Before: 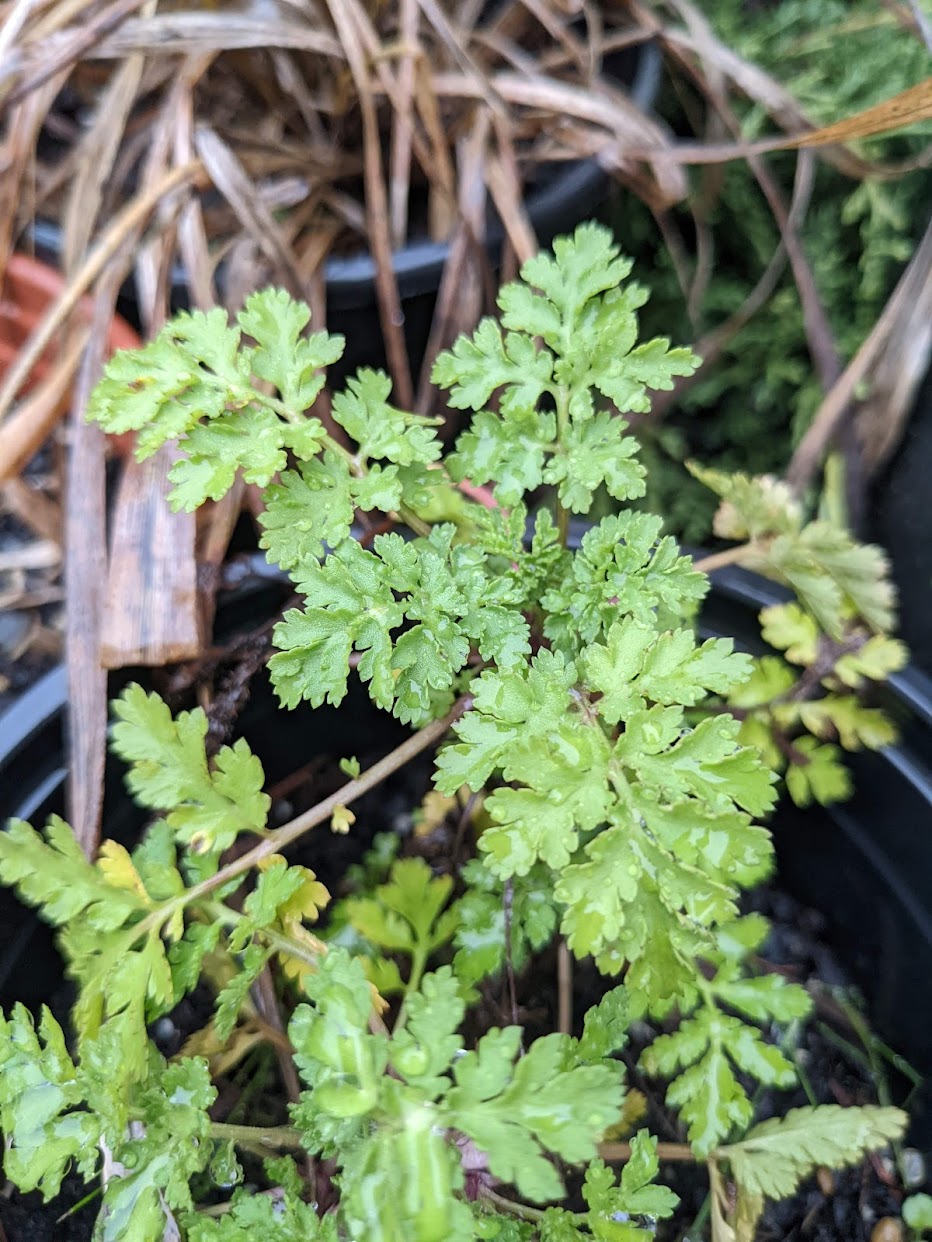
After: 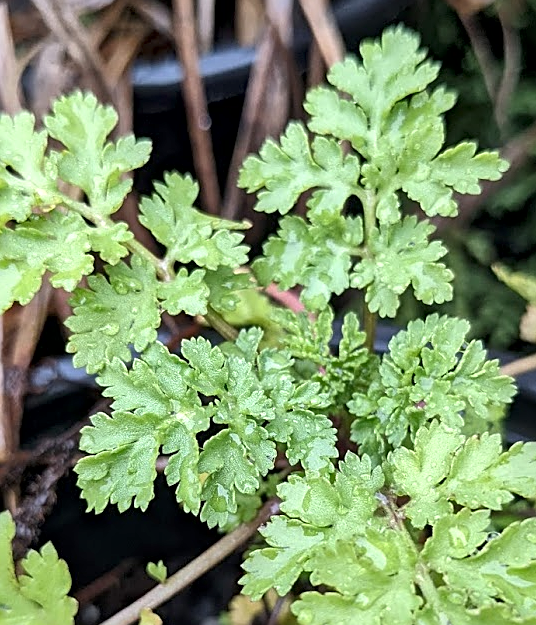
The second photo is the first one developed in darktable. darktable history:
sharpen: on, module defaults
crop: left 20.75%, top 15.847%, right 21.637%, bottom 33.821%
local contrast: mode bilateral grid, contrast 26, coarseness 47, detail 152%, midtone range 0.2
